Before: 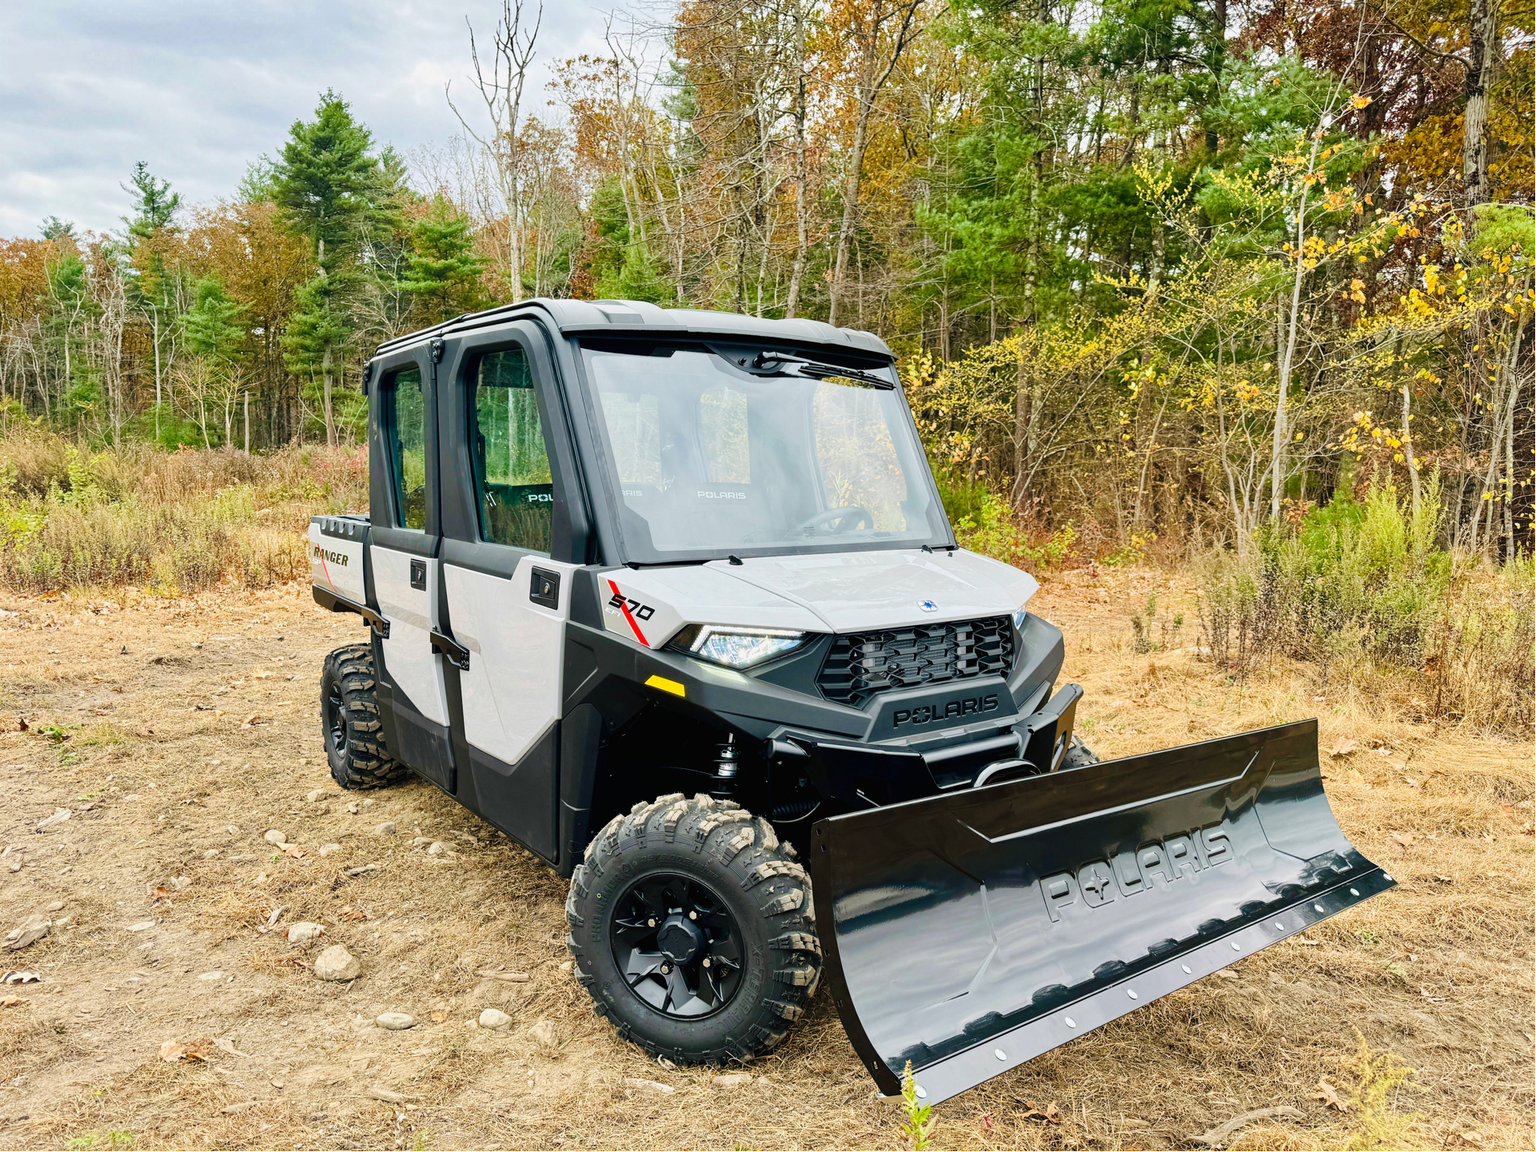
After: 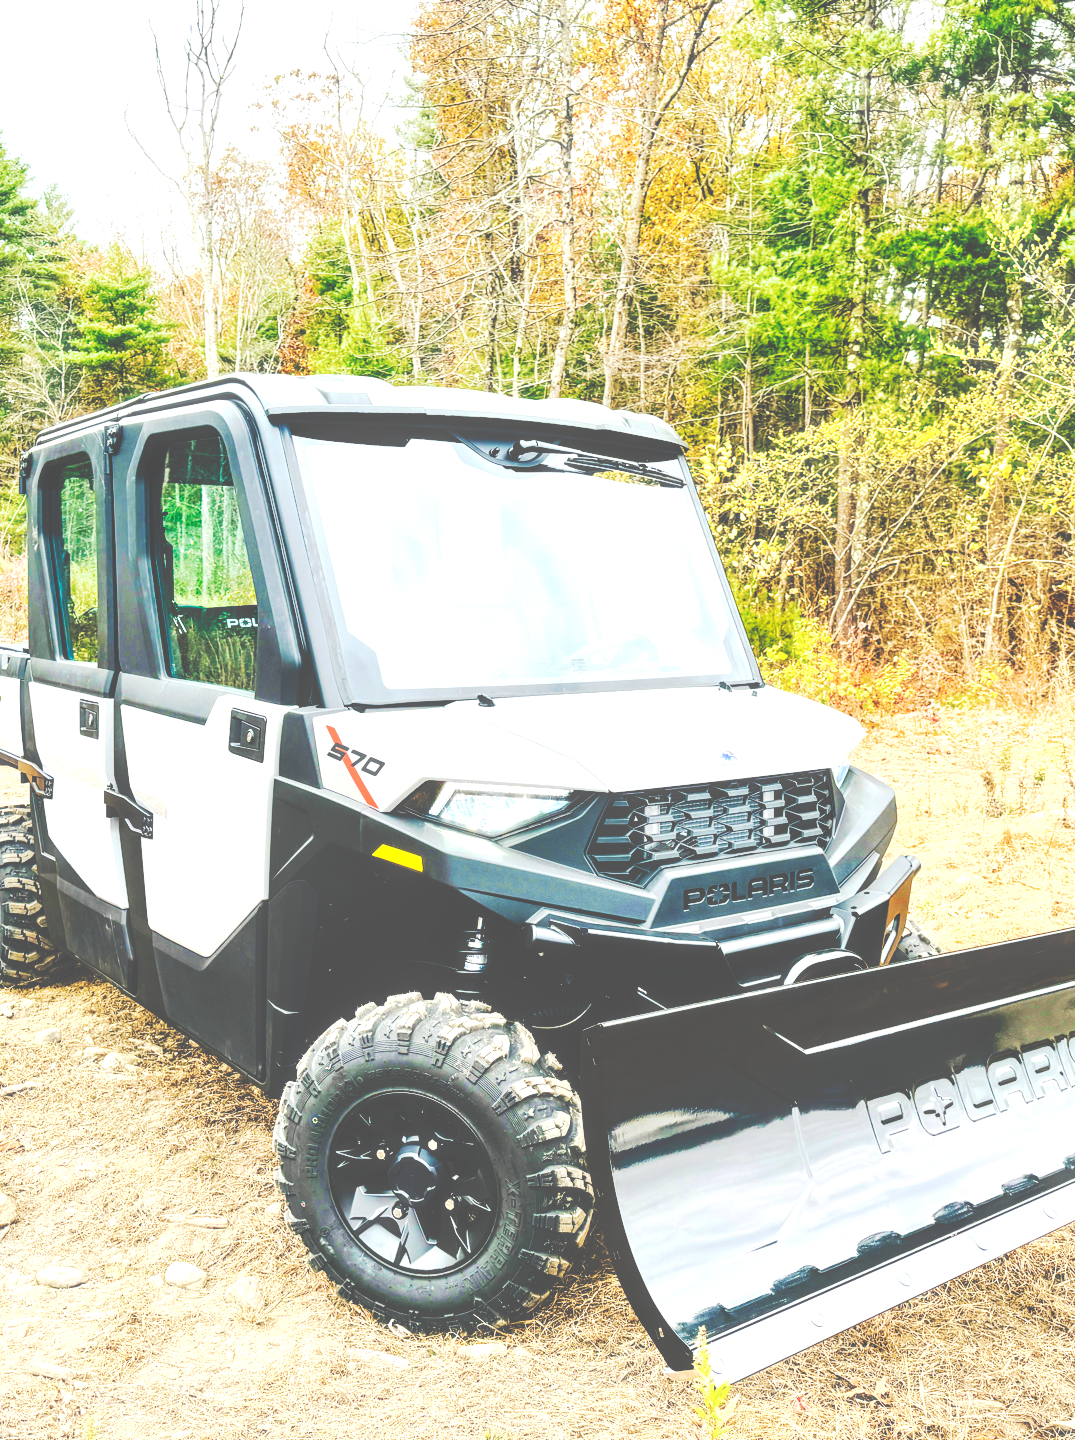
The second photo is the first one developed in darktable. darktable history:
crop and rotate: left 22.596%, right 21.421%
tone curve: curves: ch0 [(0, 0) (0.003, 0.331) (0.011, 0.333) (0.025, 0.333) (0.044, 0.334) (0.069, 0.335) (0.1, 0.338) (0.136, 0.342) (0.177, 0.347) (0.224, 0.352) (0.277, 0.359) (0.335, 0.39) (0.399, 0.434) (0.468, 0.509) (0.543, 0.615) (0.623, 0.731) (0.709, 0.814) (0.801, 0.88) (0.898, 0.921) (1, 1)], preserve colors none
contrast brightness saturation: contrast 0.099, brightness 0.032, saturation 0.09
haze removal: strength -0.101, compatibility mode true, adaptive false
local contrast: on, module defaults
exposure: exposure 1 EV, compensate highlight preservation false
